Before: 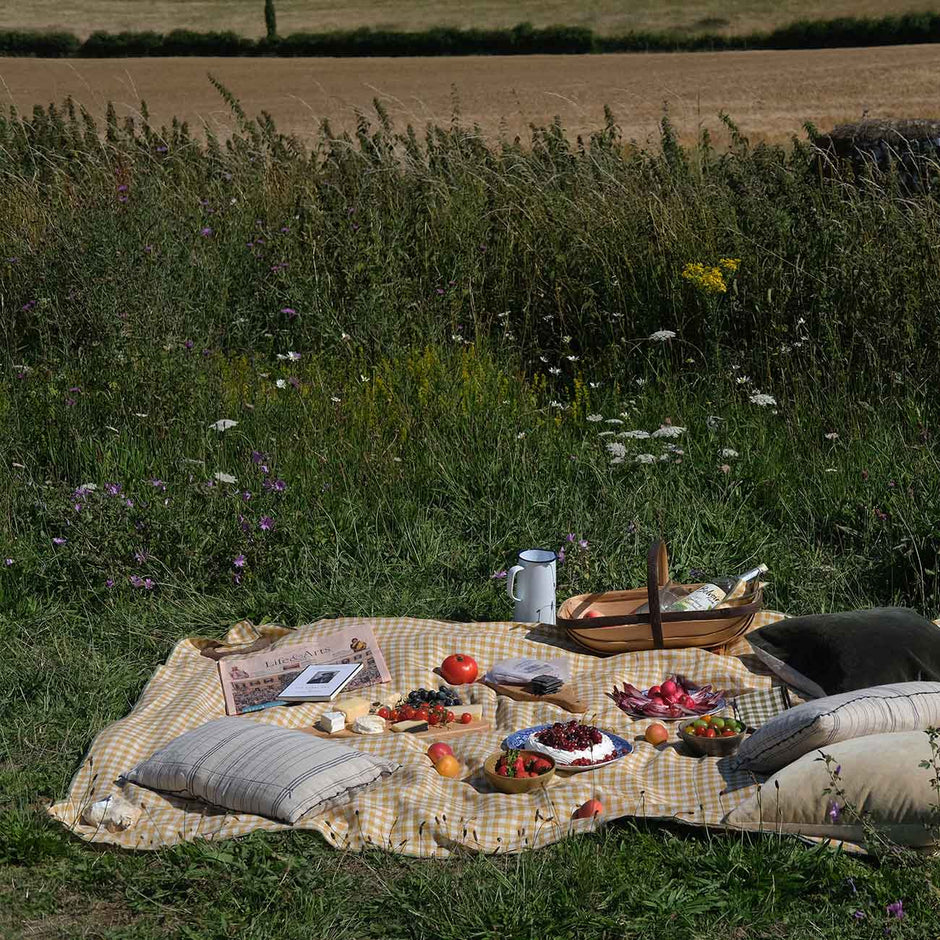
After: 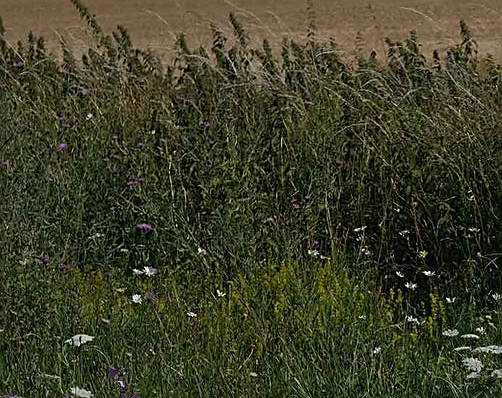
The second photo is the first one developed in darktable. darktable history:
crop: left 15.335%, top 9.124%, right 31.198%, bottom 48.429%
sharpen: on, module defaults
